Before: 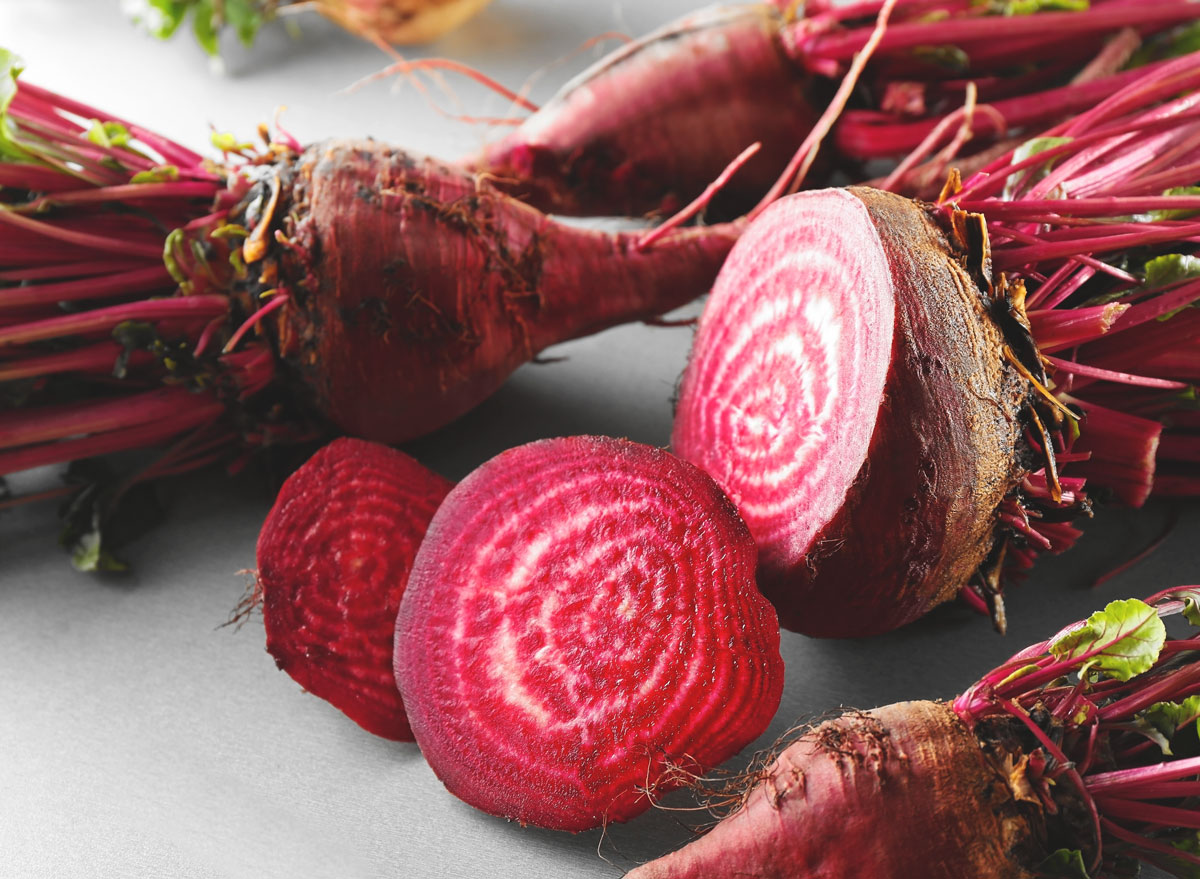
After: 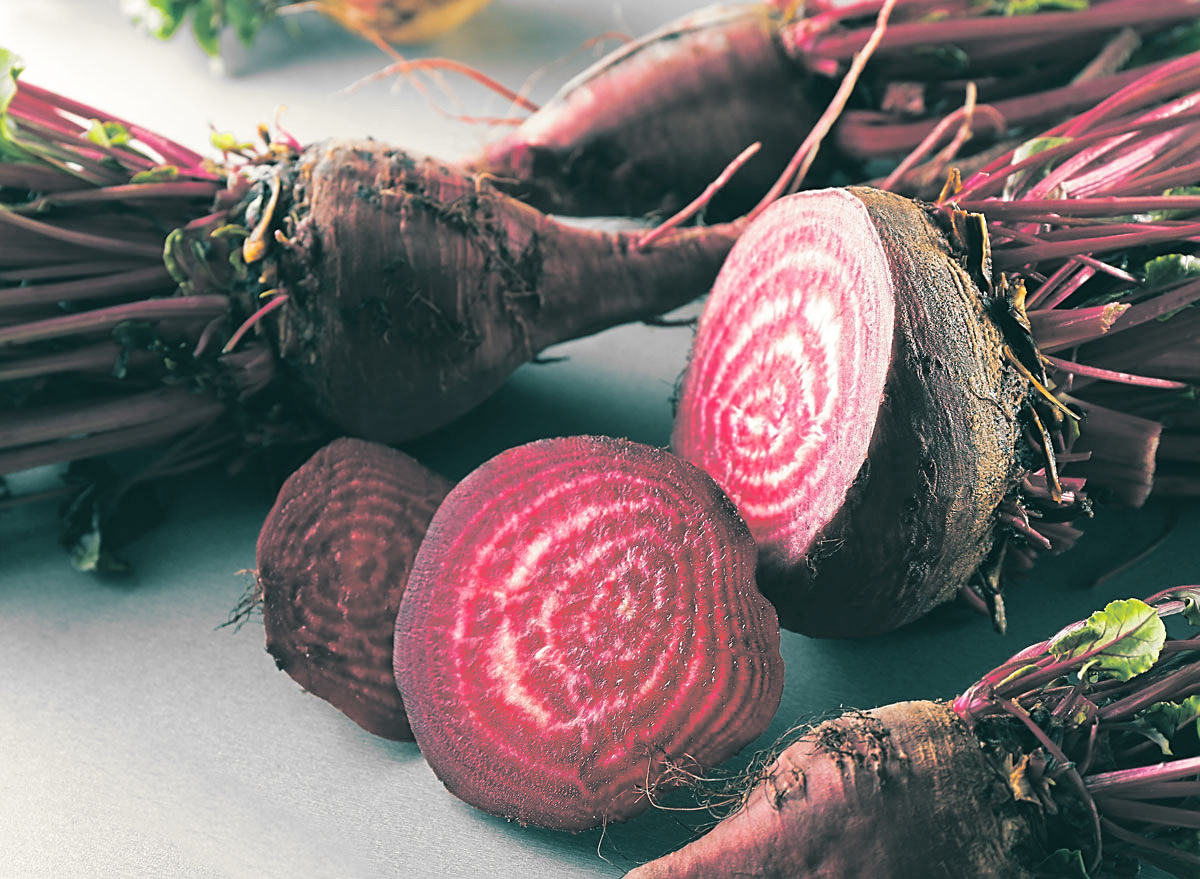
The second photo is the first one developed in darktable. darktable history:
split-toning: shadows › hue 186.43°, highlights › hue 49.29°, compress 30.29%
sharpen: on, module defaults
